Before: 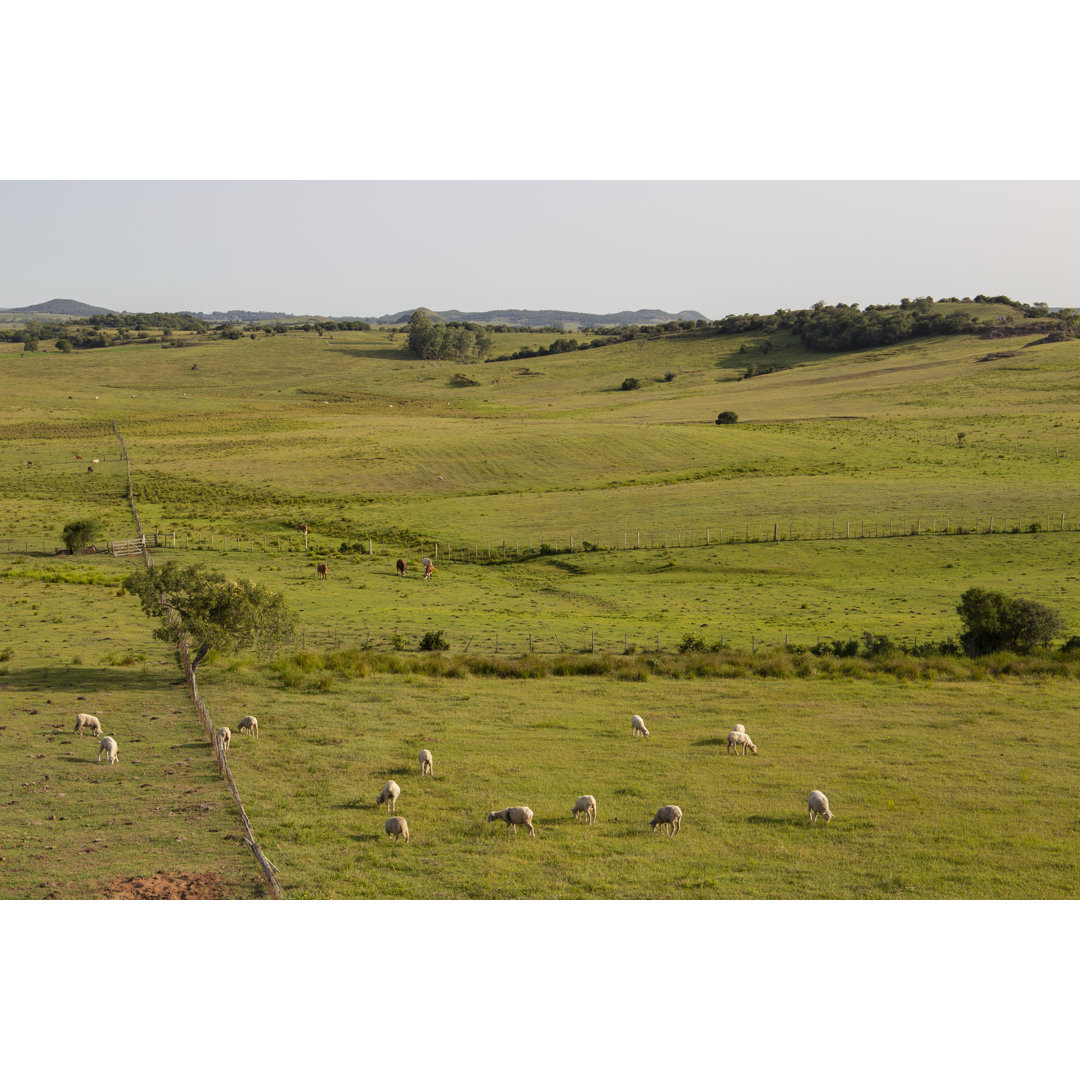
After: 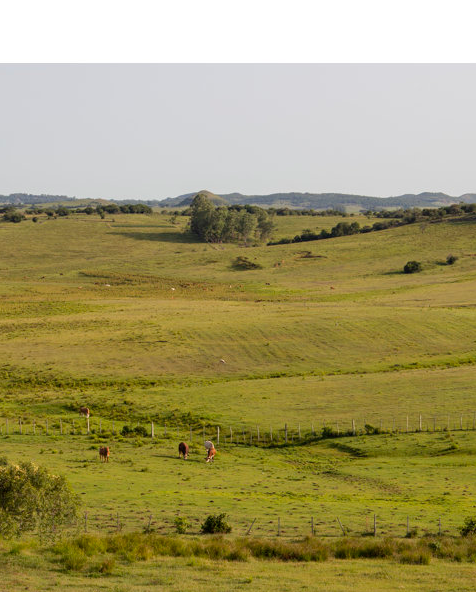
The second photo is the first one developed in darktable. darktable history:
rgb levels: preserve colors max RGB
crop: left 20.248%, top 10.86%, right 35.675%, bottom 34.321%
